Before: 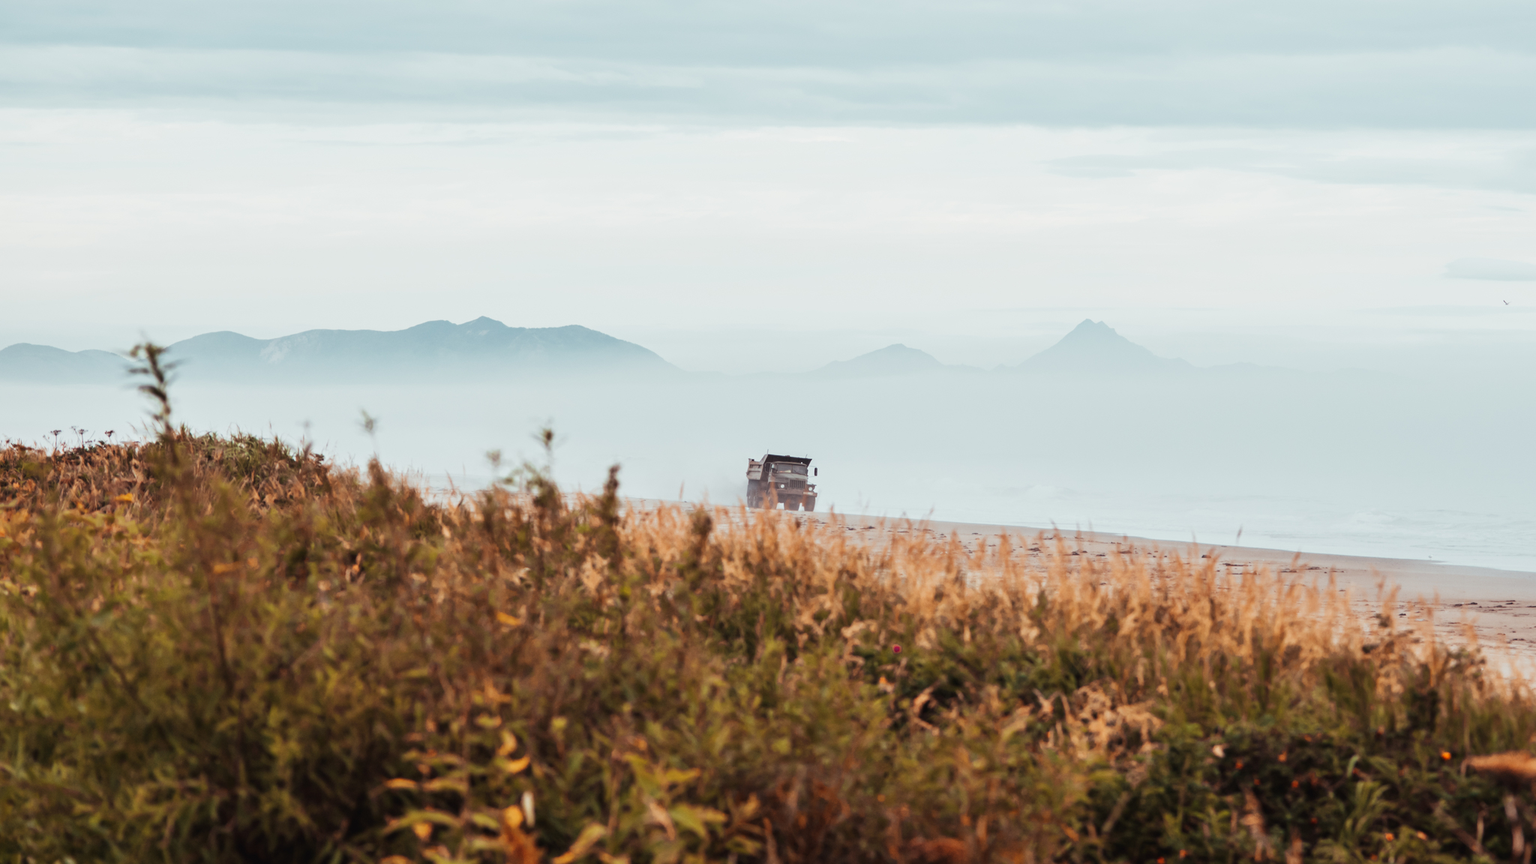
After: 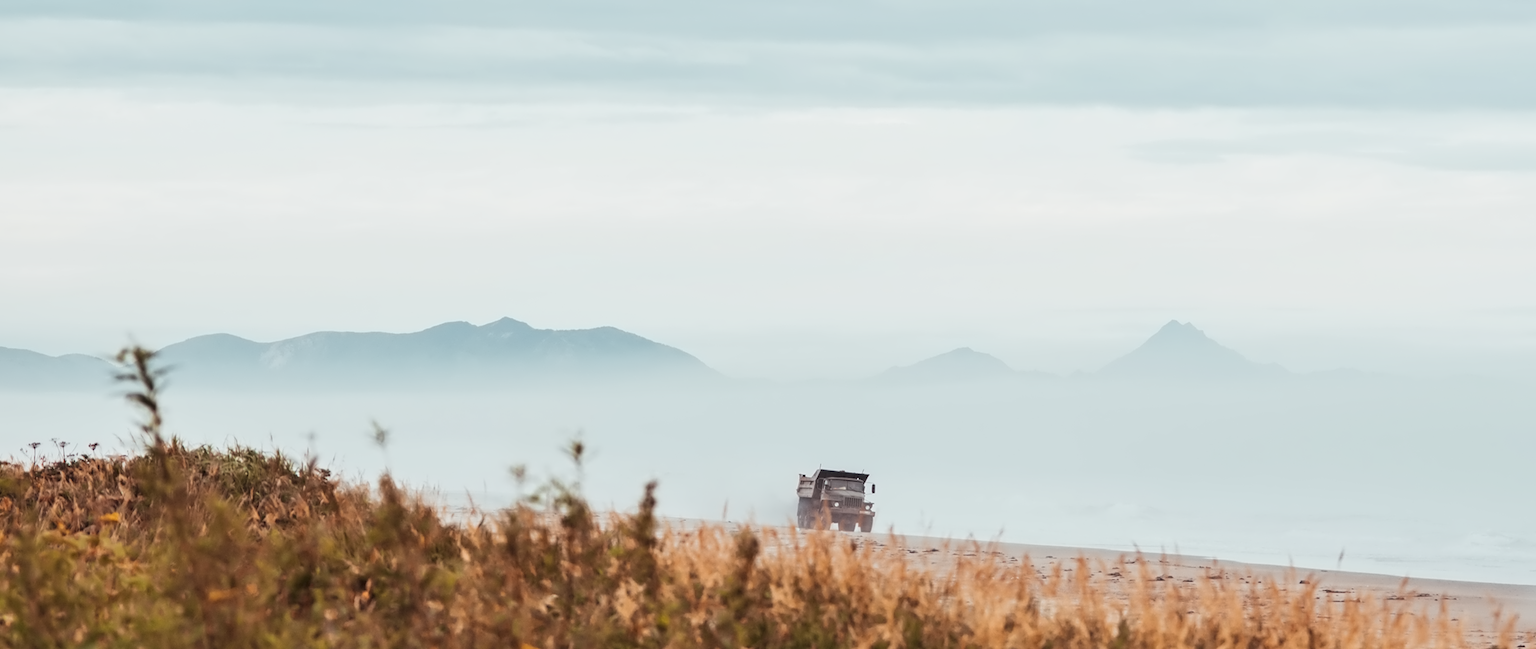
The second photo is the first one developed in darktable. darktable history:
crop: left 1.616%, top 3.431%, right 7.767%, bottom 28.478%
contrast equalizer: octaves 7, y [[0.5 ×4, 0.525, 0.667], [0.5 ×6], [0.5 ×6], [0 ×4, 0.042, 0], [0, 0, 0.004, 0.1, 0.191, 0.131]]
